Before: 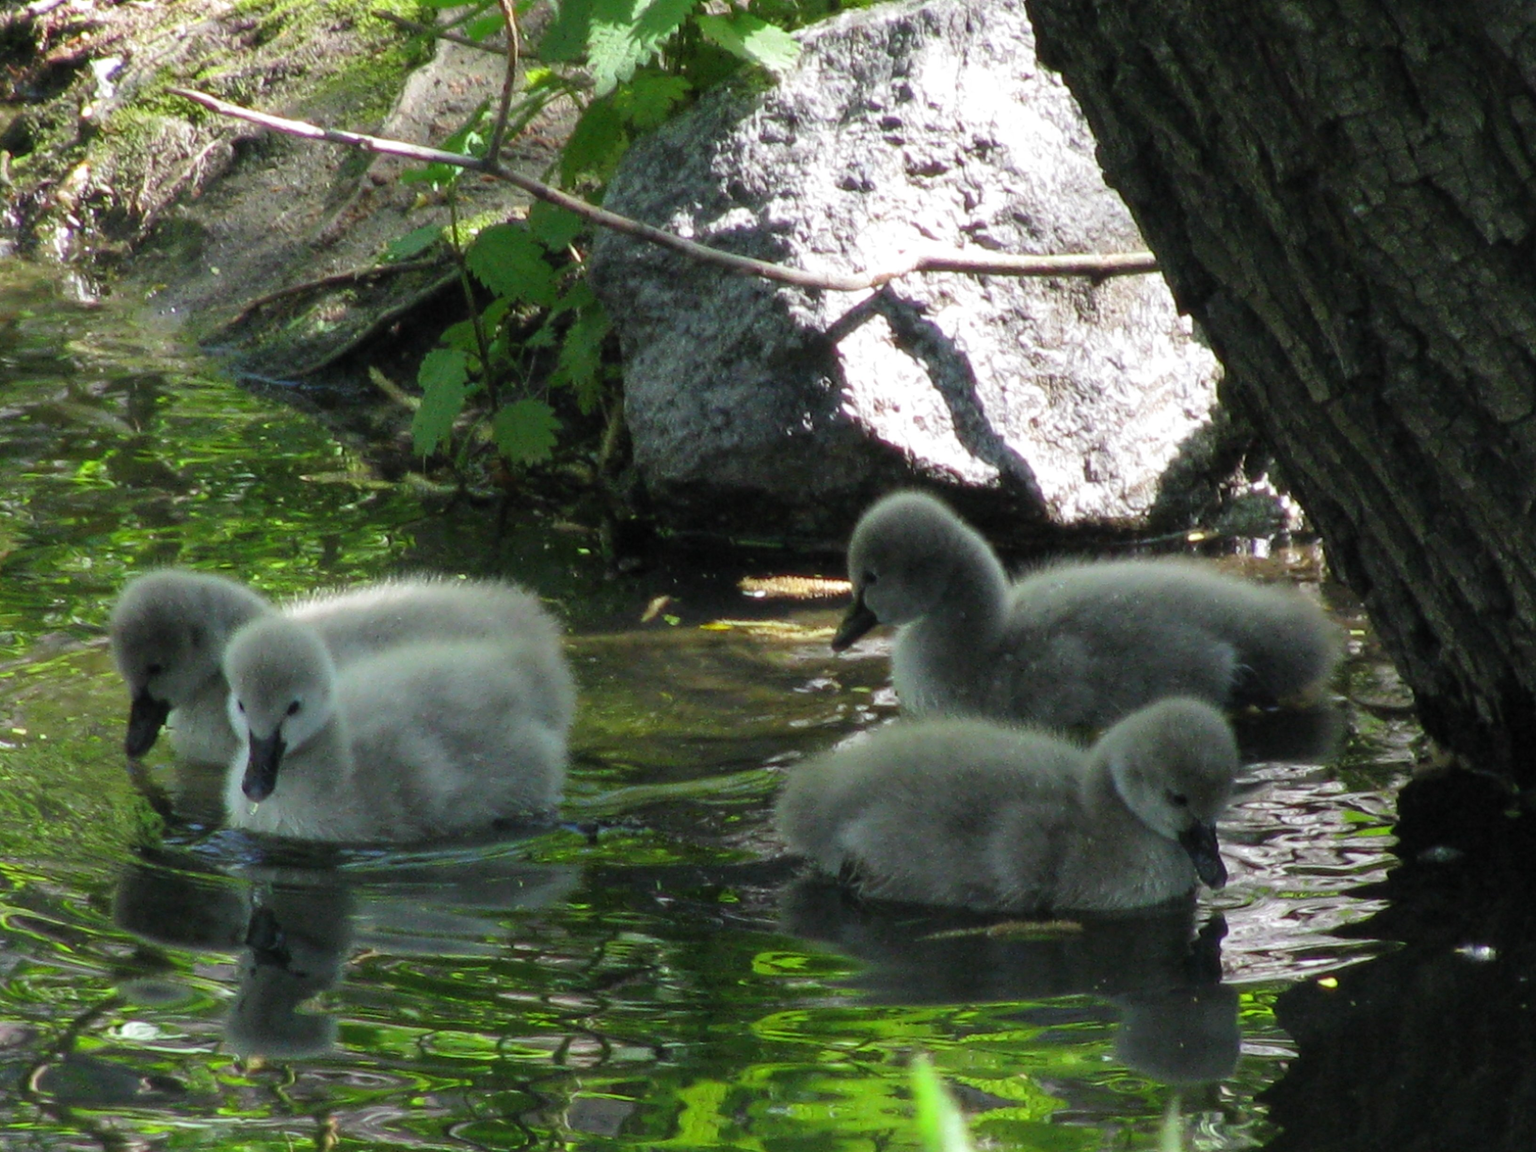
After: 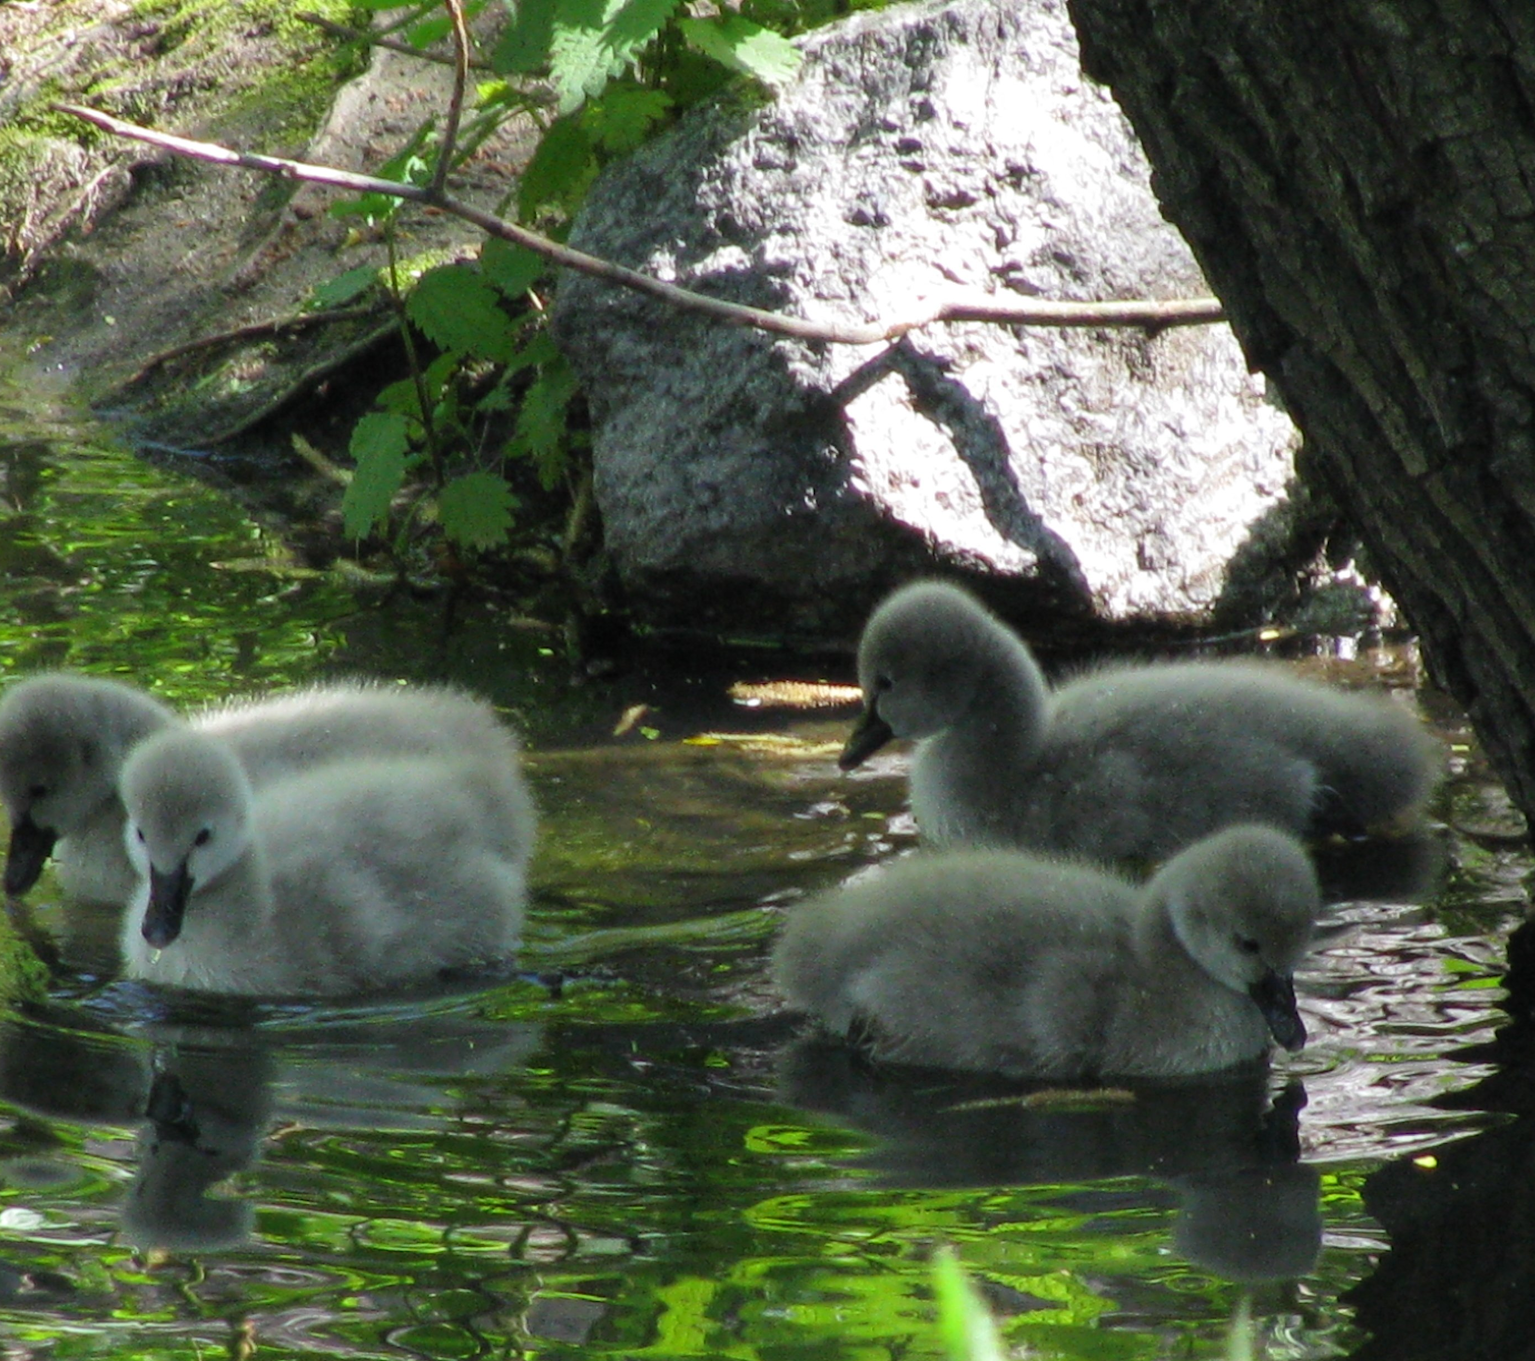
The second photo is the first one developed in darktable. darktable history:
crop: left 7.979%, right 7.416%
